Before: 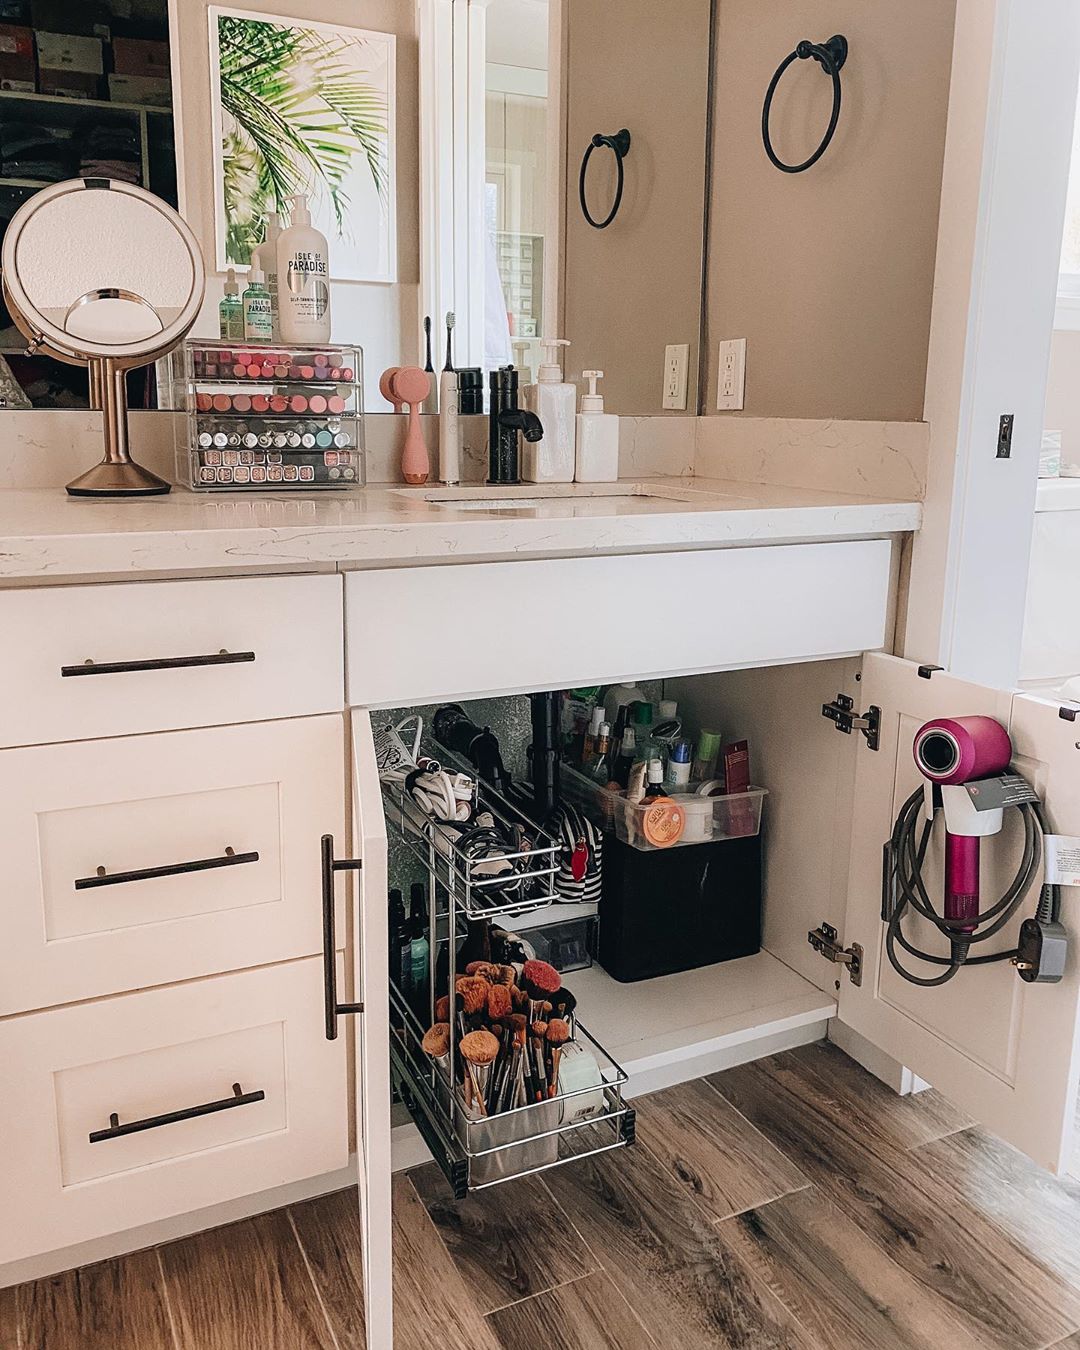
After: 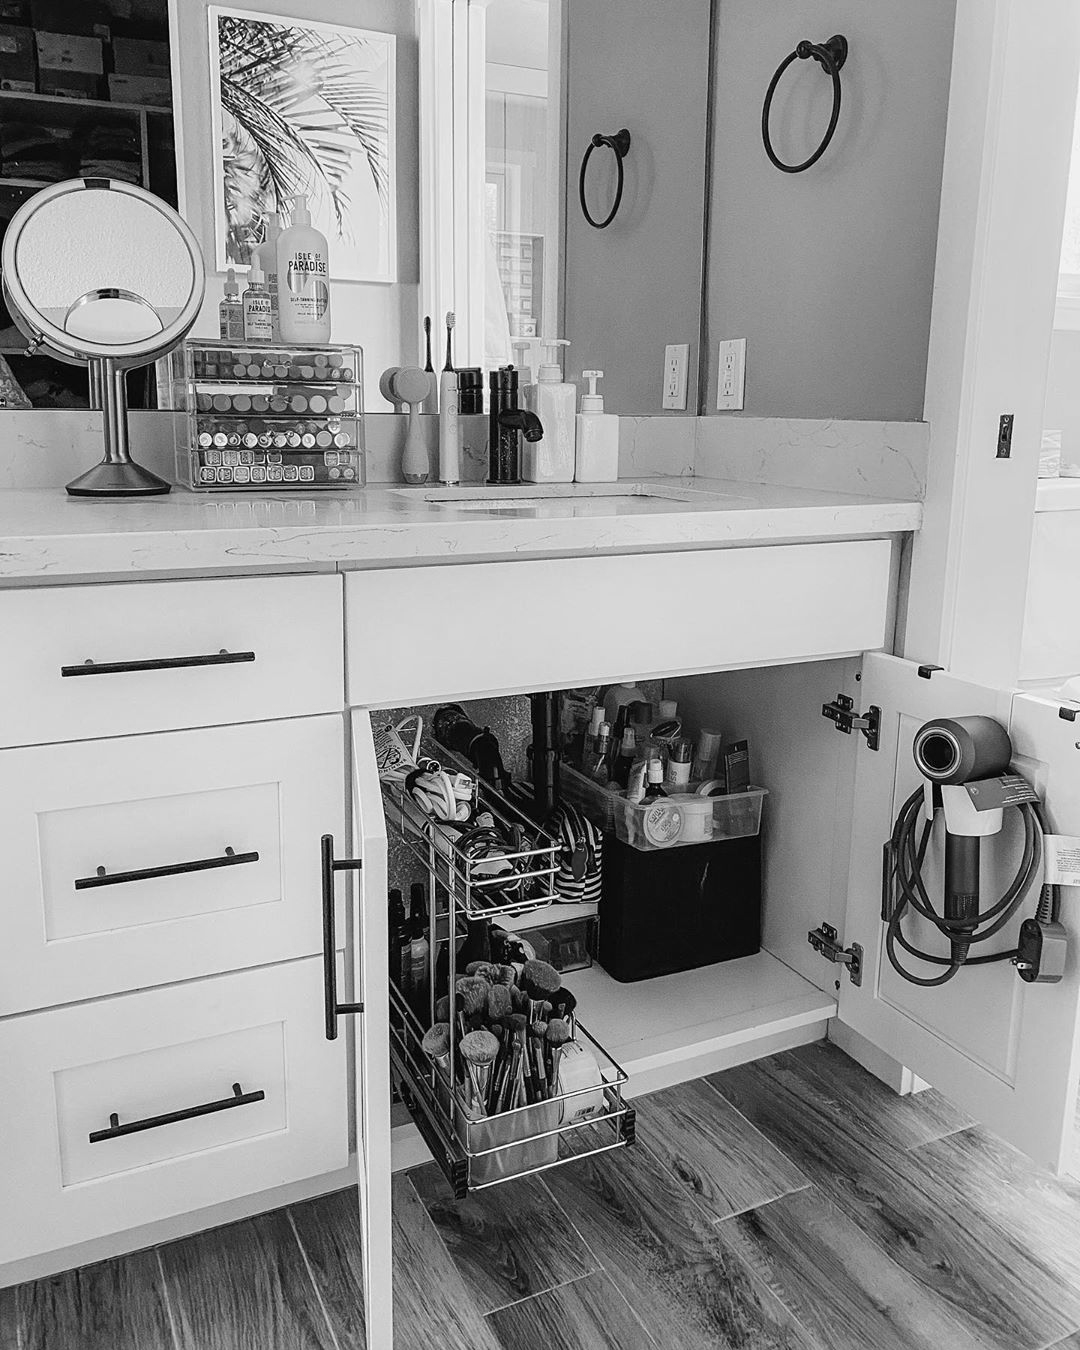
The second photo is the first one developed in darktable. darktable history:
color balance rgb: linear chroma grading › shadows -8%, linear chroma grading › global chroma 10%, perceptual saturation grading › global saturation 2%, perceptual saturation grading › highlights -2%, perceptual saturation grading › mid-tones 4%, perceptual saturation grading › shadows 8%, perceptual brilliance grading › global brilliance 2%, perceptual brilliance grading › highlights -4%, global vibrance 16%, saturation formula JzAzBz (2021)
exposure: exposure 0.2 EV, compensate highlight preservation false
monochrome: a 30.25, b 92.03
